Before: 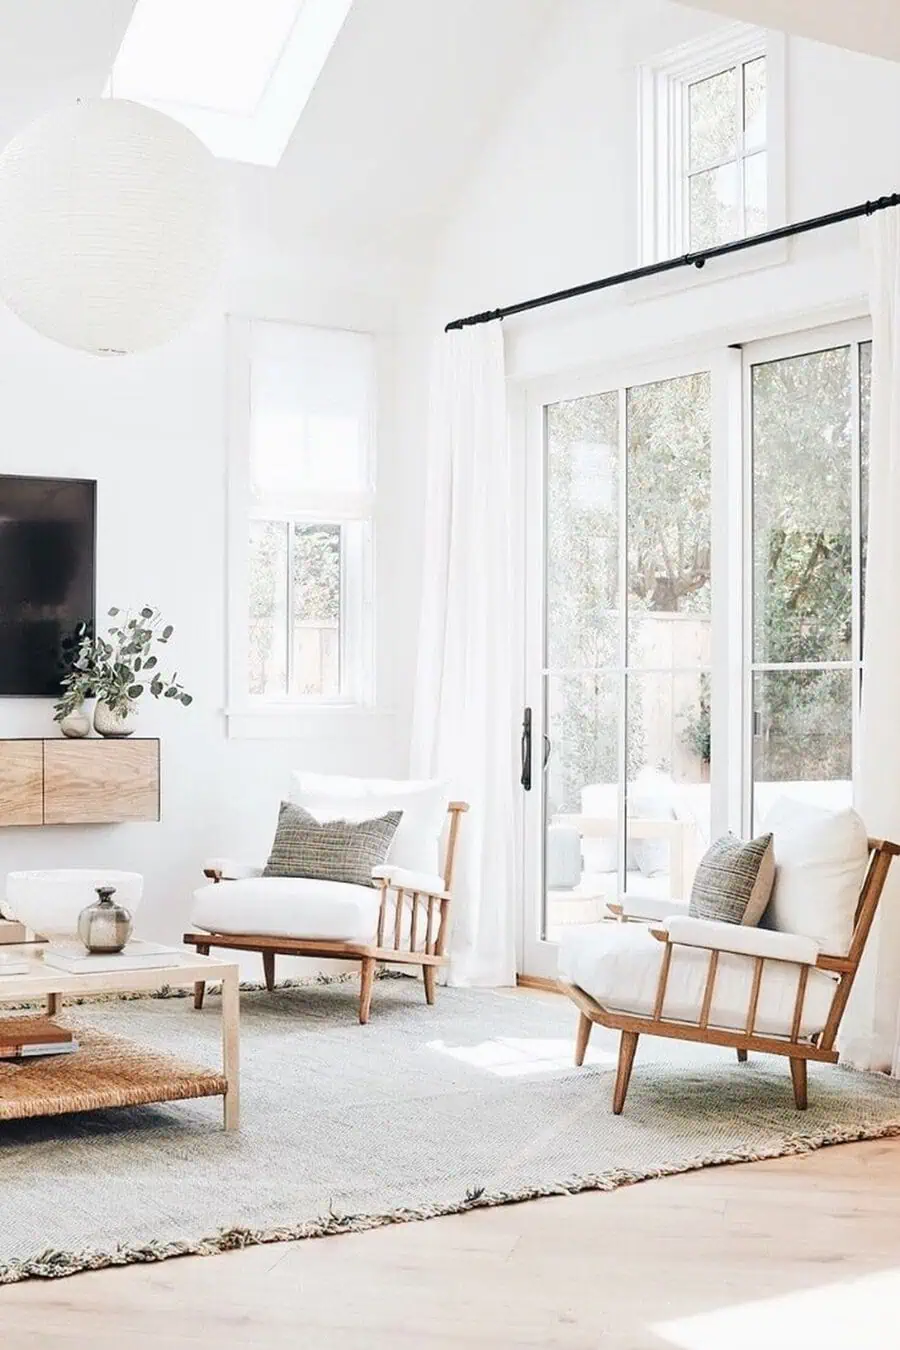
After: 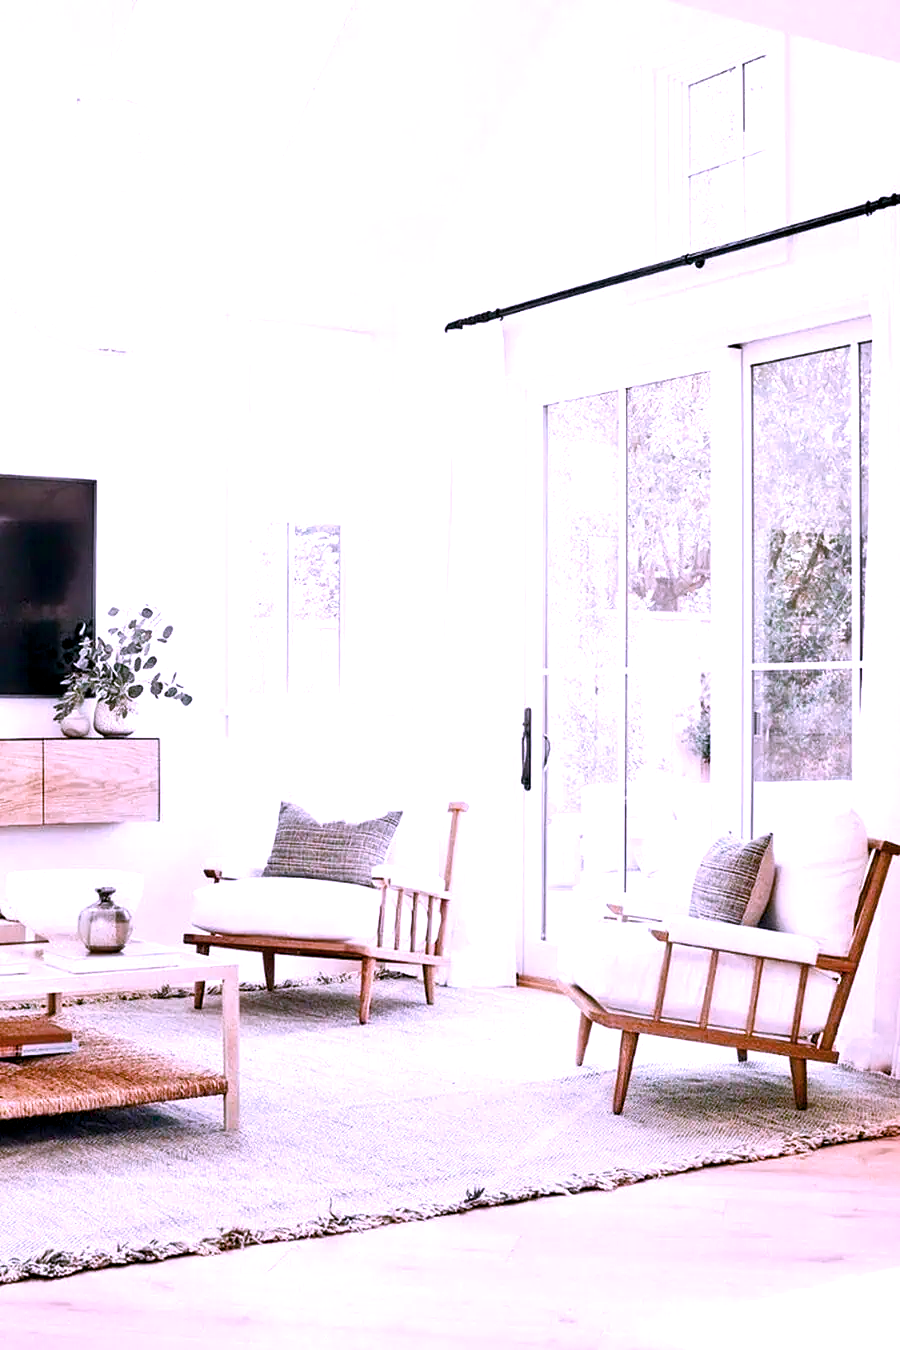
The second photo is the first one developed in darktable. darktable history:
color correction: highlights a* 15.21, highlights b* -25.37
color balance rgb: global offset › luminance -0.904%, linear chroma grading › global chroma 0.854%, perceptual saturation grading › global saturation 20%, perceptual saturation grading › highlights -25.251%, perceptual saturation grading › shadows 49.368%, perceptual brilliance grading › global brilliance 14.46%, perceptual brilliance grading › shadows -35.587%, global vibrance 9.993%
